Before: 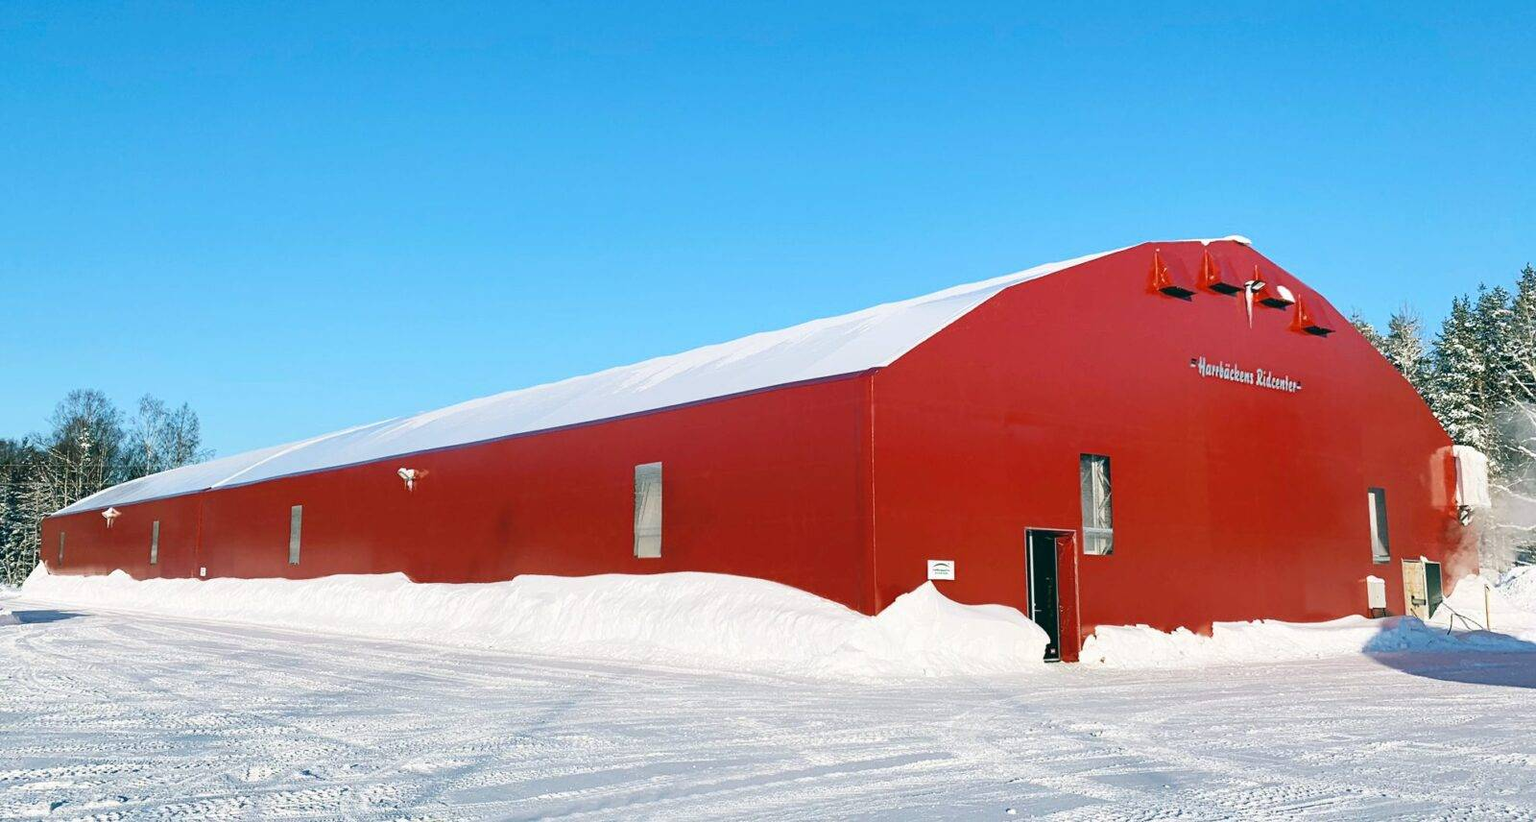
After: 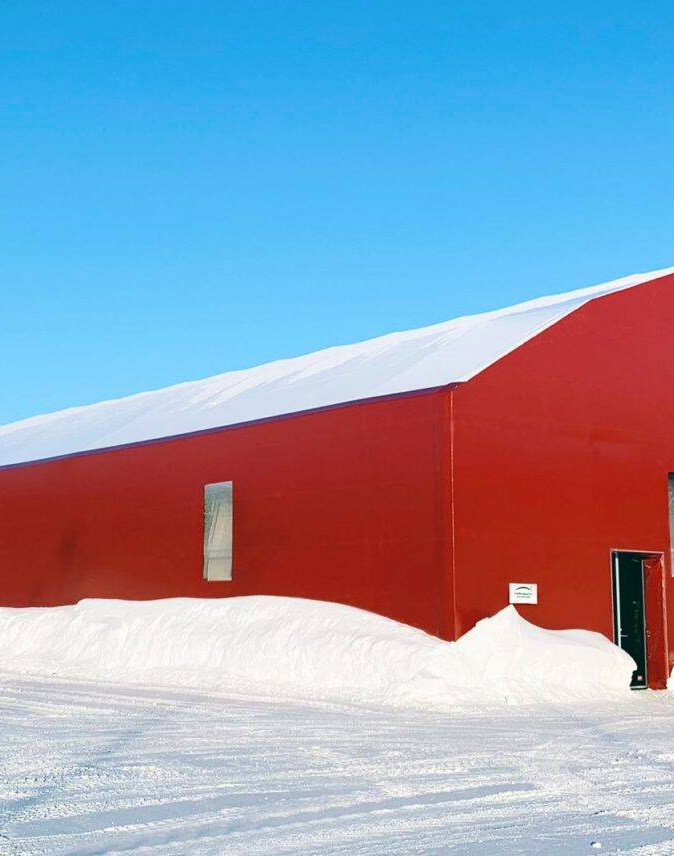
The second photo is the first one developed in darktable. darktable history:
crop: left 28.583%, right 29.231%
velvia: on, module defaults
